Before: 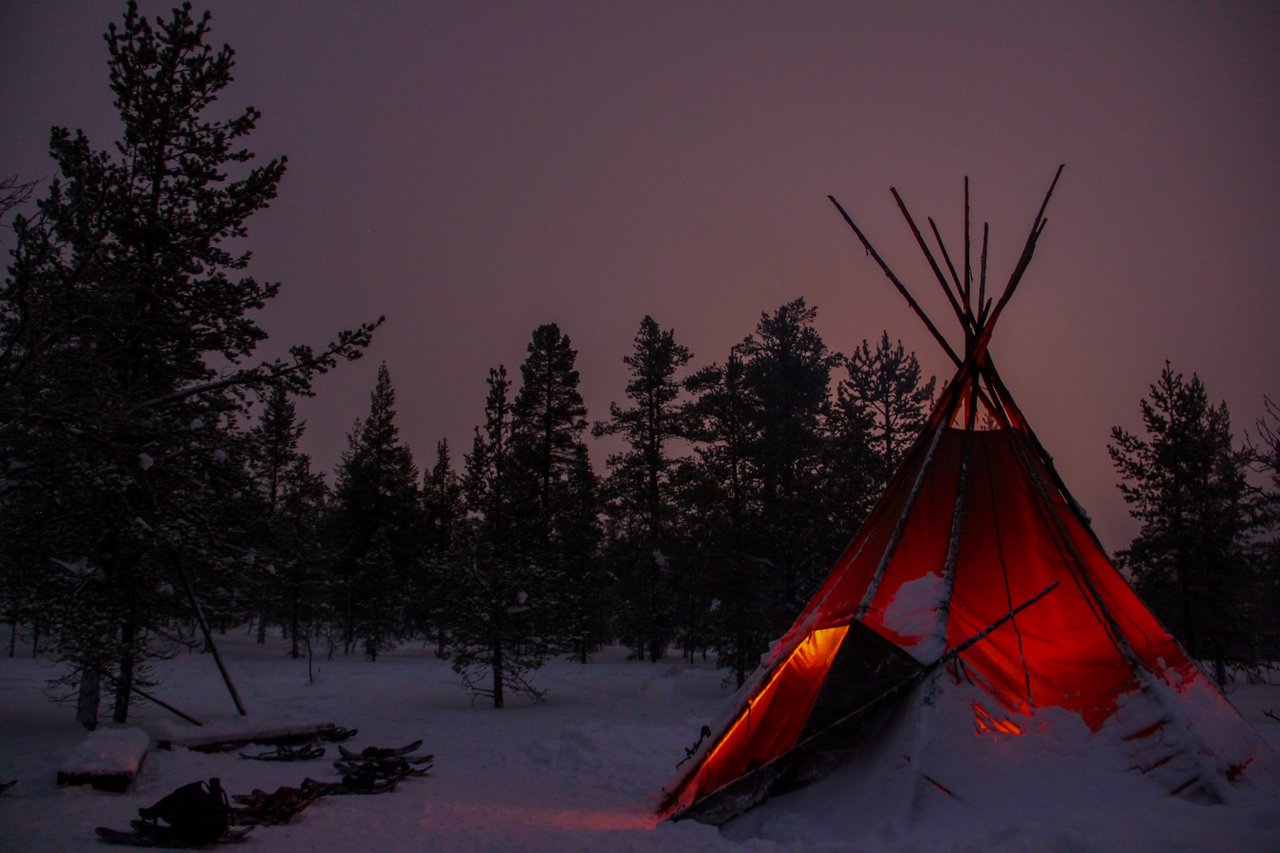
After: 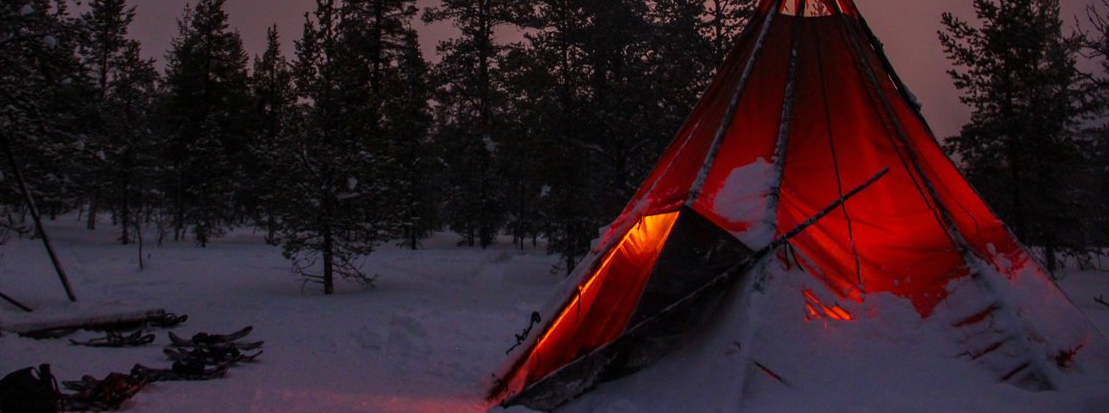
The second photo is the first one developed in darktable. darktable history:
exposure: black level correction 0, exposure 0.4 EV, compensate highlight preservation false
crop and rotate: left 13.317%, top 48.696%, bottom 2.792%
